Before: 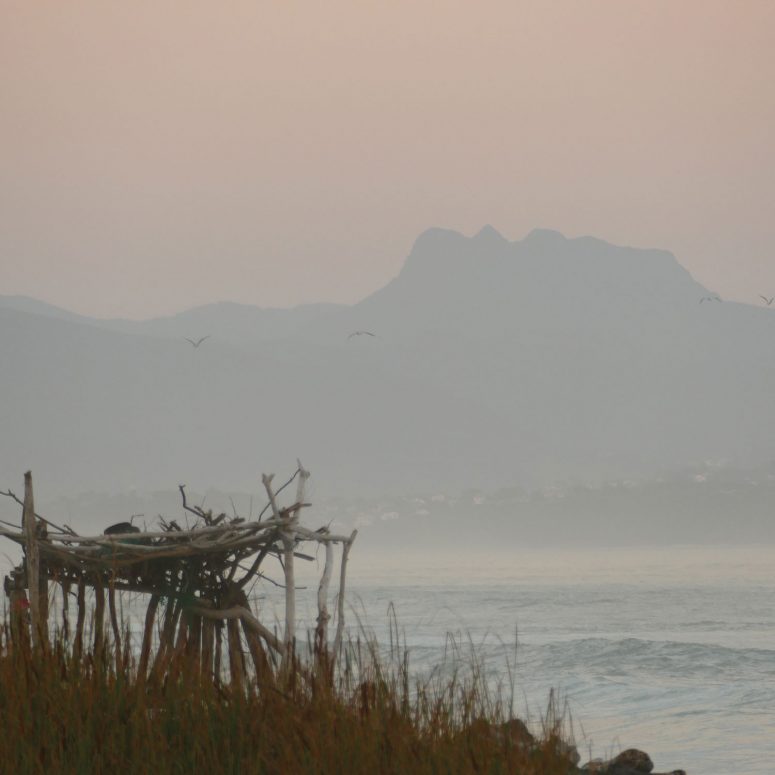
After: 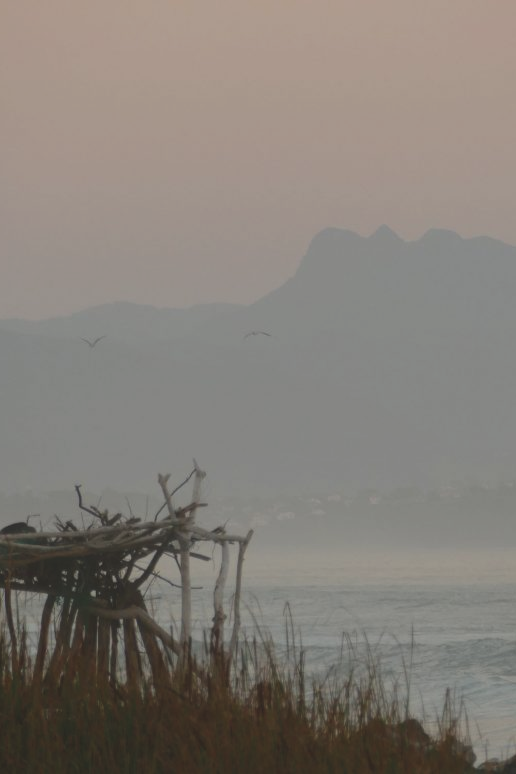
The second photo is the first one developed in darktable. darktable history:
exposure: black level correction -0.015, exposure -0.5 EV, compensate highlight preservation false
crop and rotate: left 13.537%, right 19.796%
